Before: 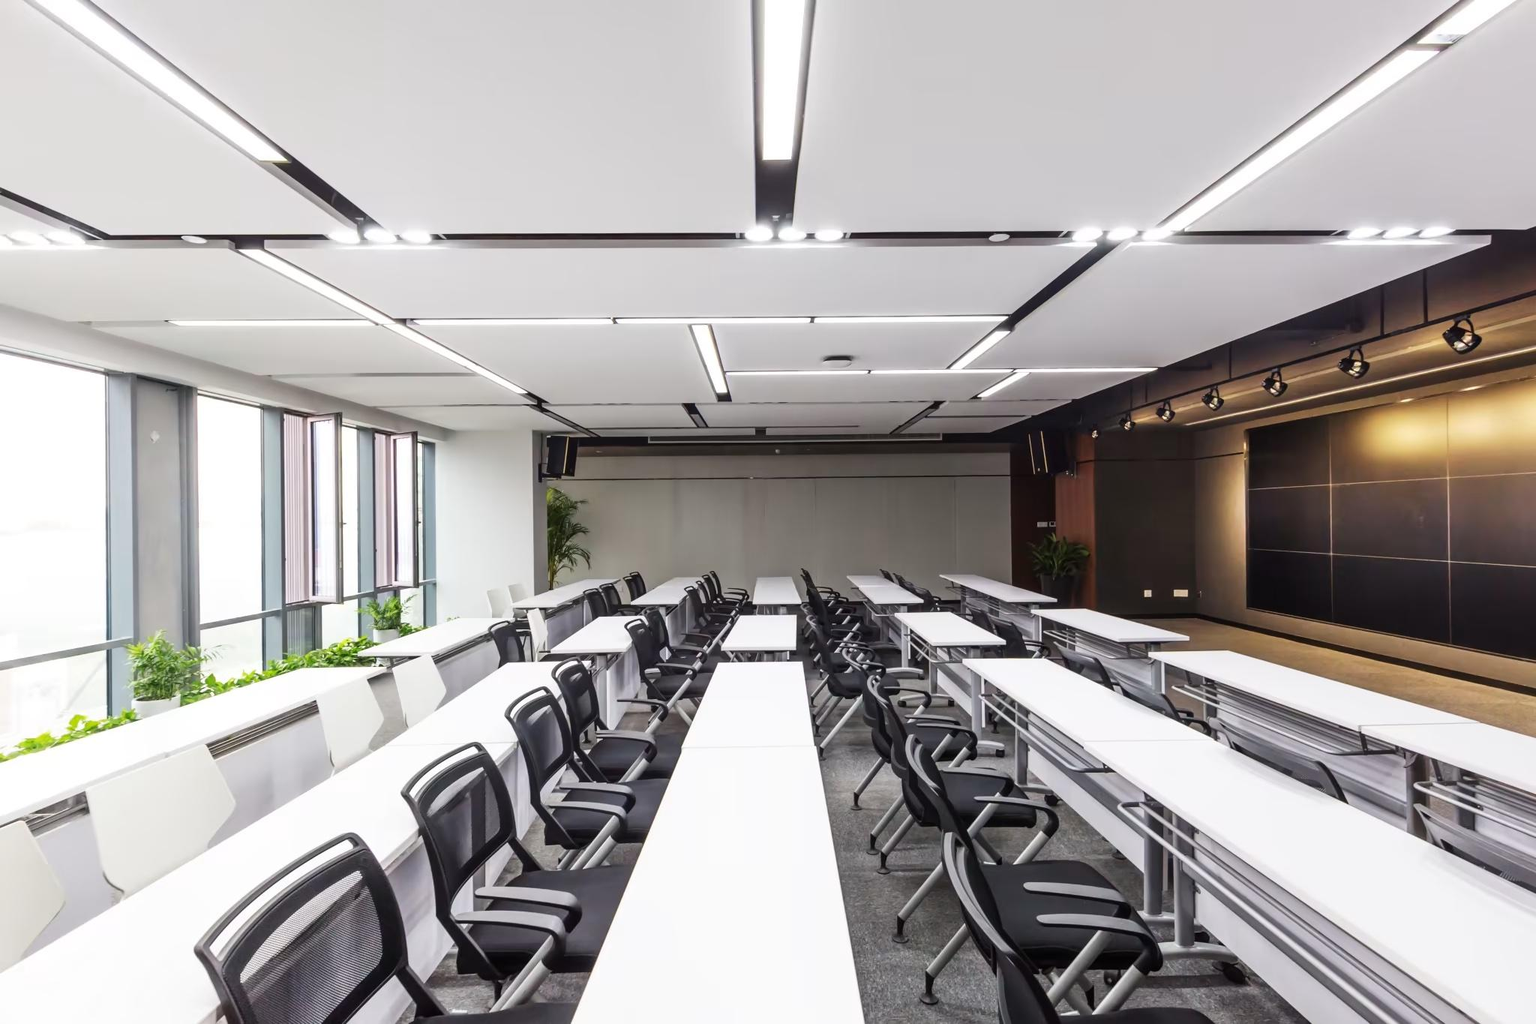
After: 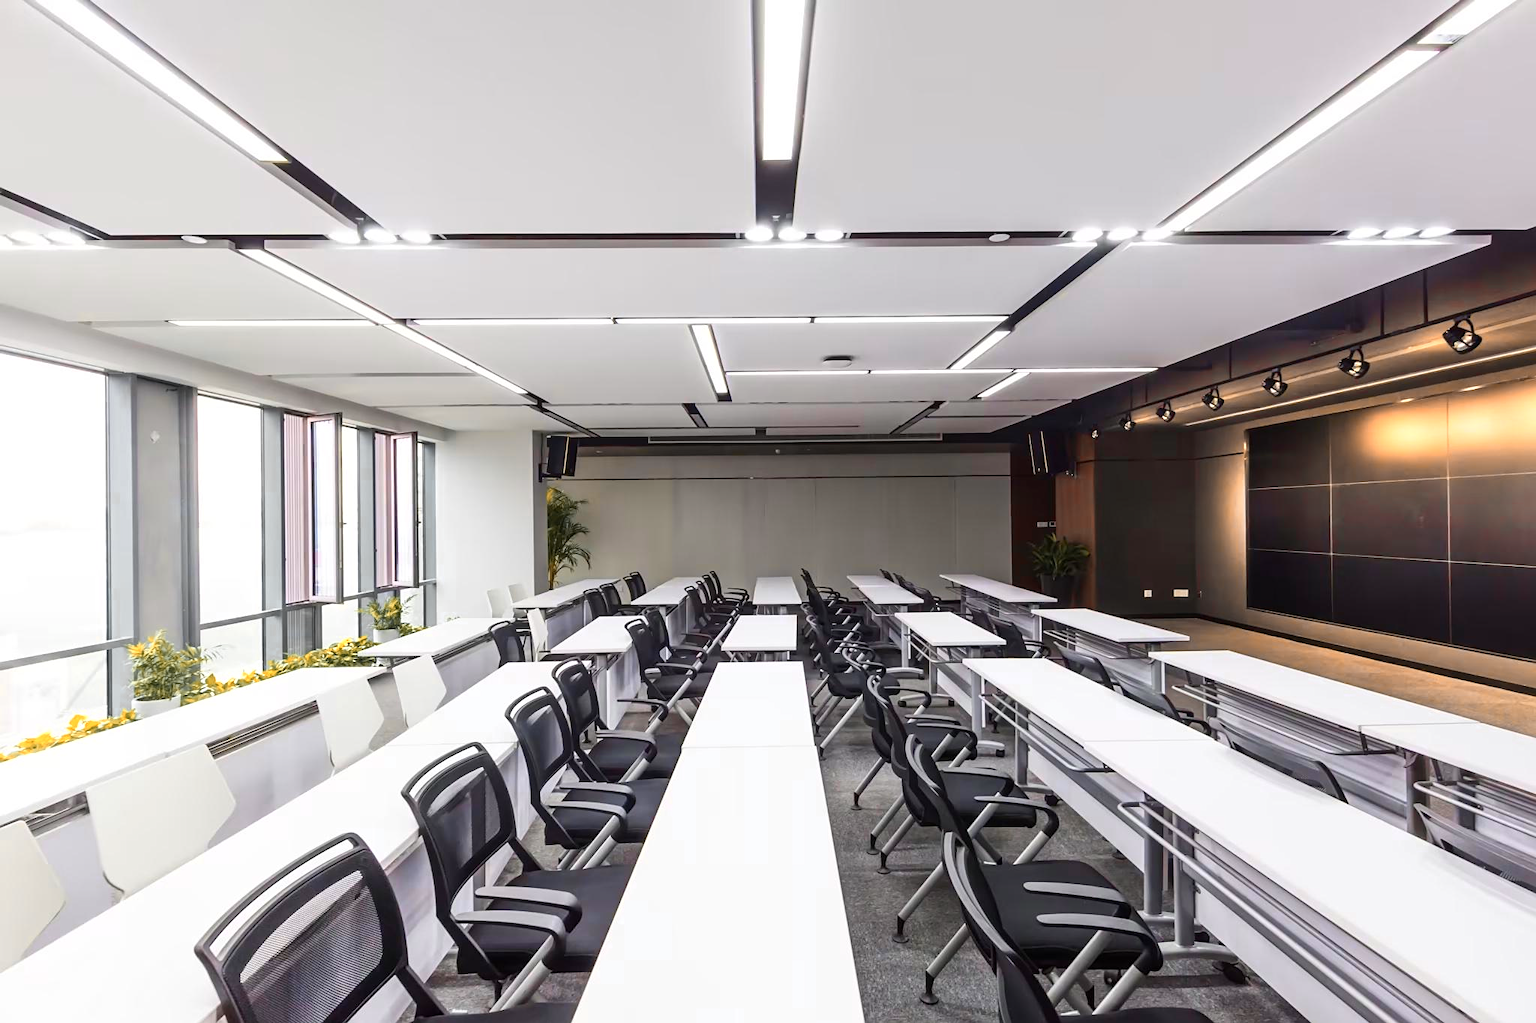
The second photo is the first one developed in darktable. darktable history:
sharpen: amount 0.2
color zones: curves: ch0 [(0.009, 0.528) (0.136, 0.6) (0.255, 0.586) (0.39, 0.528) (0.522, 0.584) (0.686, 0.736) (0.849, 0.561)]; ch1 [(0.045, 0.781) (0.14, 0.416) (0.257, 0.695) (0.442, 0.032) (0.738, 0.338) (0.818, 0.632) (0.891, 0.741) (1, 0.704)]; ch2 [(0, 0.667) (0.141, 0.52) (0.26, 0.37) (0.474, 0.432) (0.743, 0.286)]
